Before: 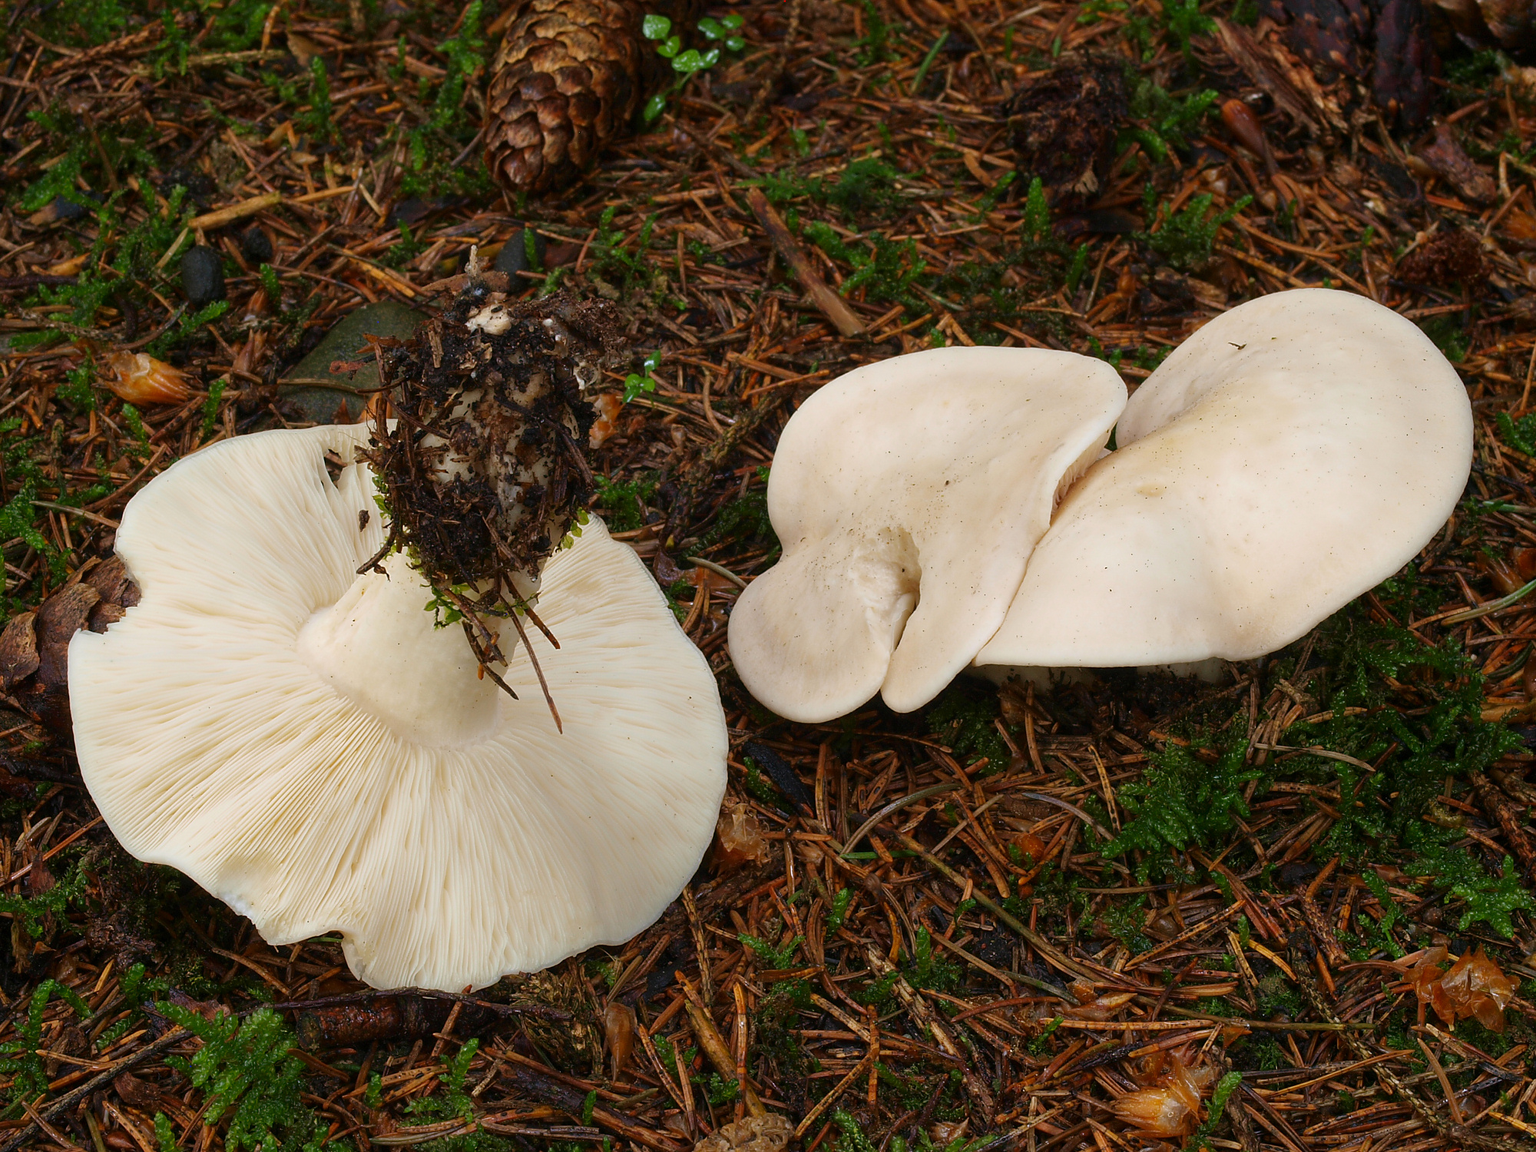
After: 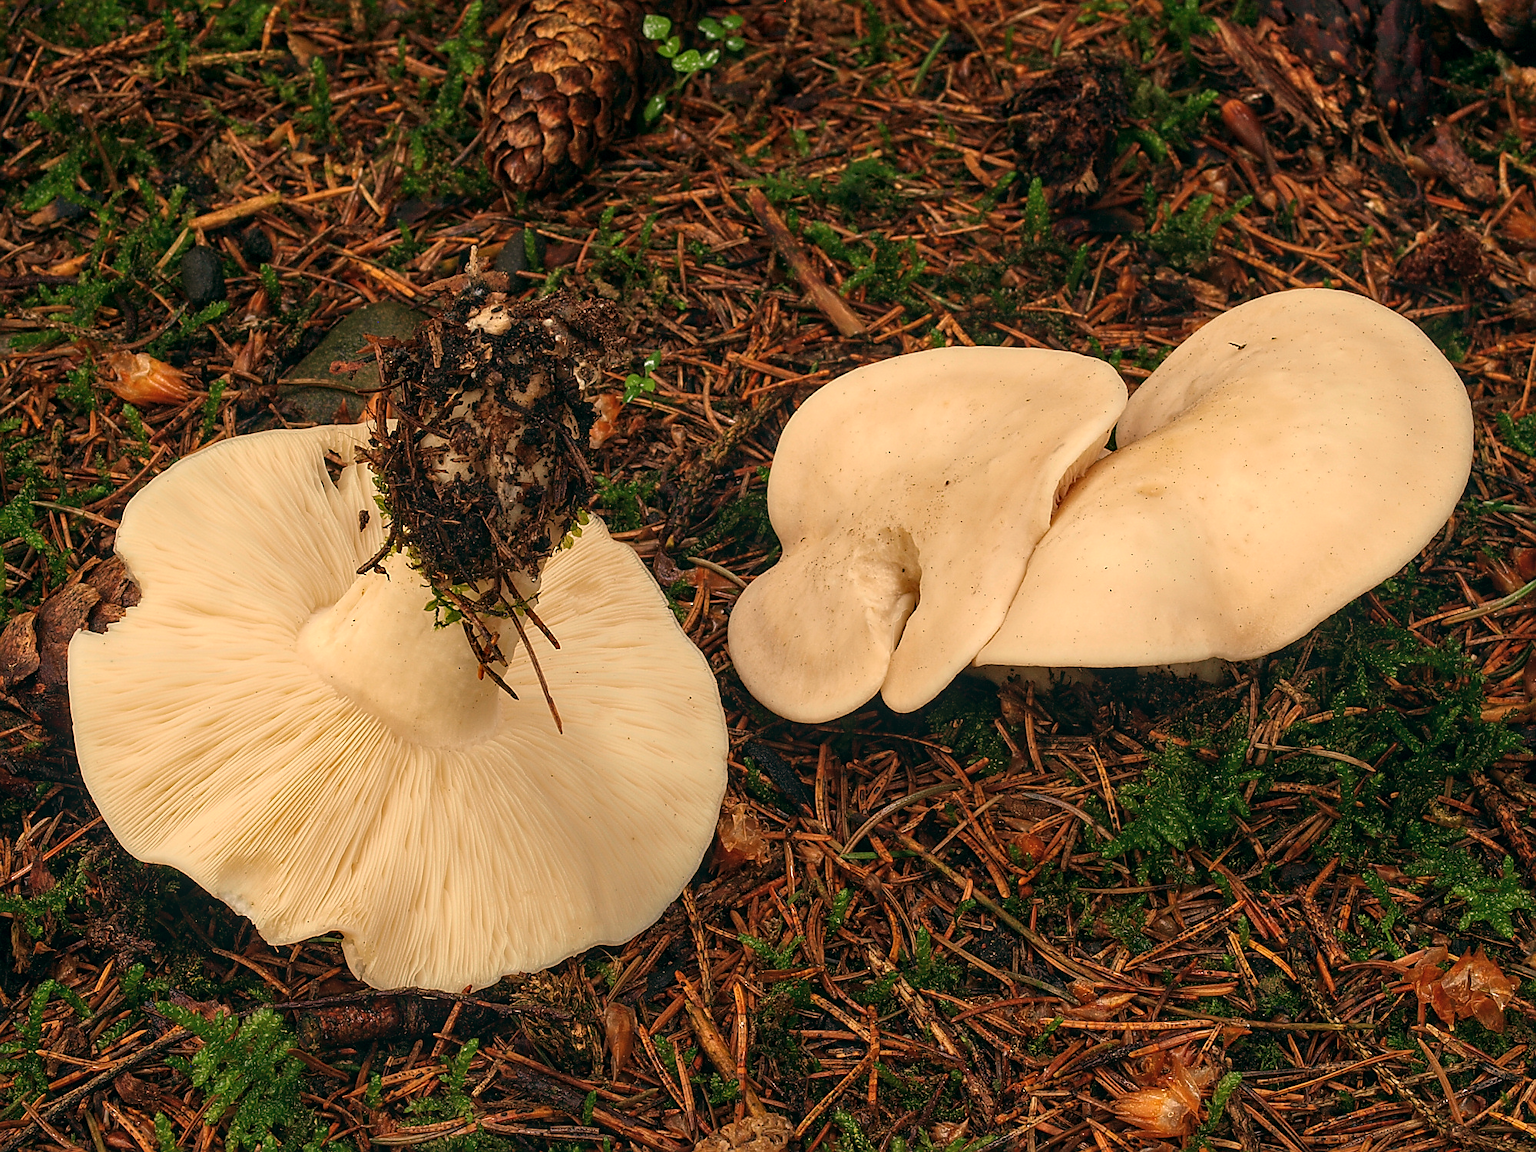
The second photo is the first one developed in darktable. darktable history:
local contrast: on, module defaults
white balance: red 1.138, green 0.996, blue 0.812
sharpen: on, module defaults
color balance: lift [1, 0.998, 1.001, 1.002], gamma [1, 1.02, 1, 0.98], gain [1, 1.02, 1.003, 0.98]
